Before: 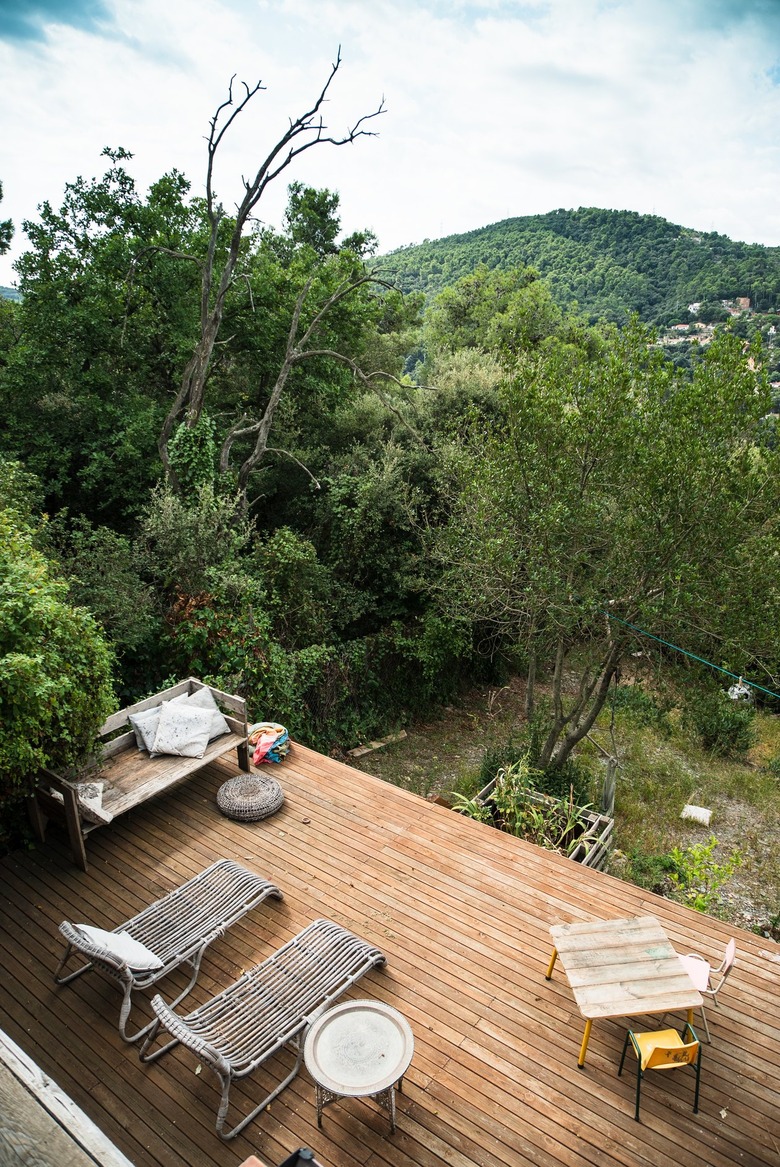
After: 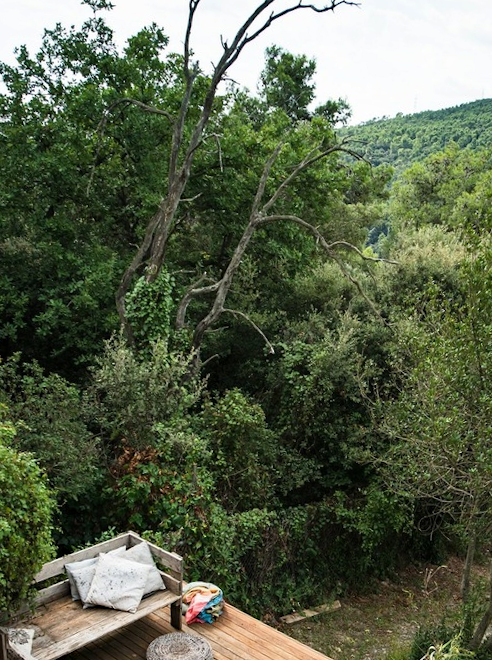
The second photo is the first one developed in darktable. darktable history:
crop and rotate: angle -4.54°, left 2.032%, top 6.742%, right 27.514%, bottom 30.139%
haze removal: compatibility mode true, adaptive false
